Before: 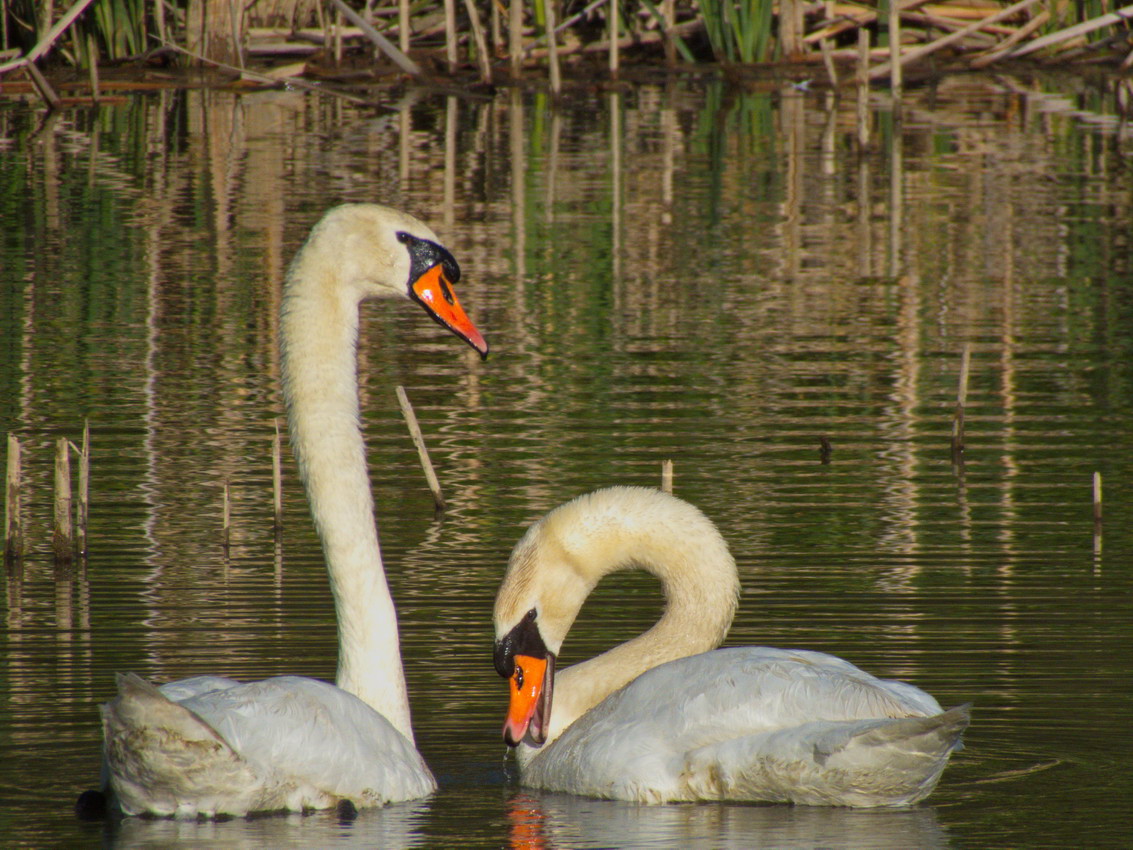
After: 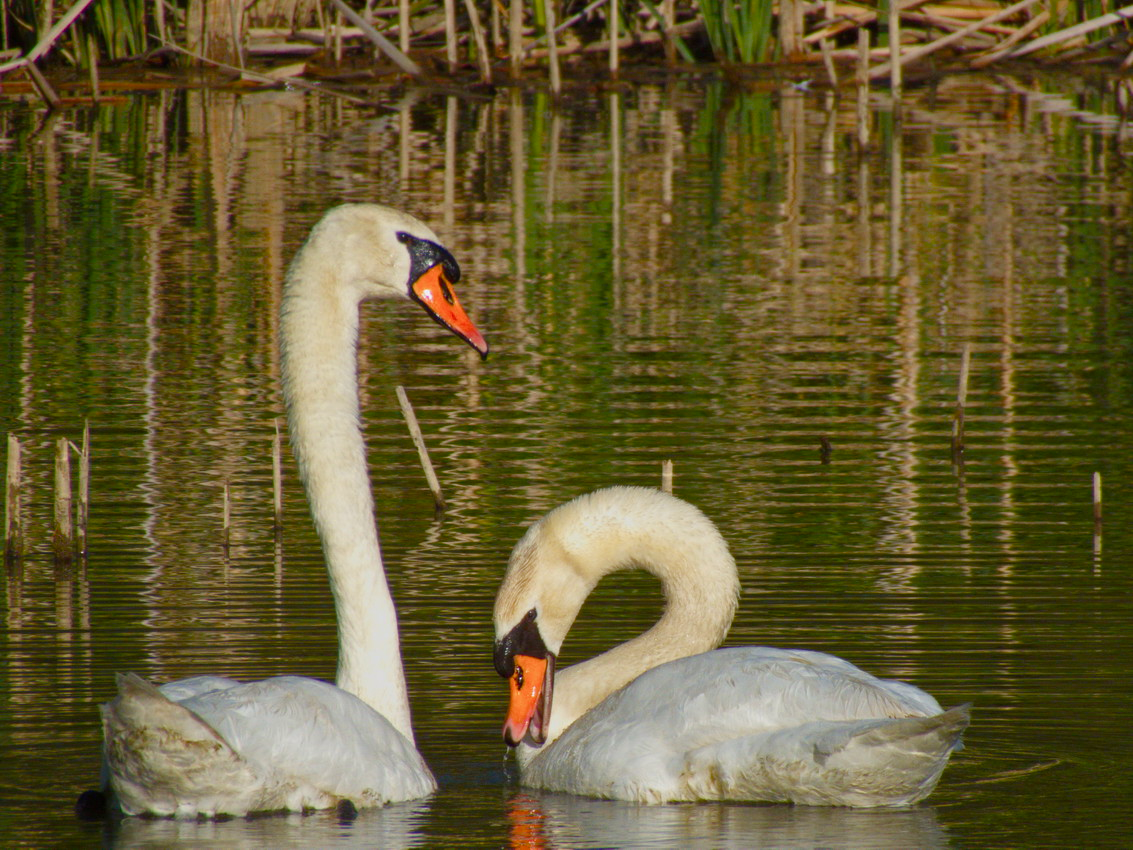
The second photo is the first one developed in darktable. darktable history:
color balance rgb: perceptual saturation grading › global saturation 20%, perceptual saturation grading › highlights -50.472%, perceptual saturation grading › shadows 31.001%, global vibrance 20%
